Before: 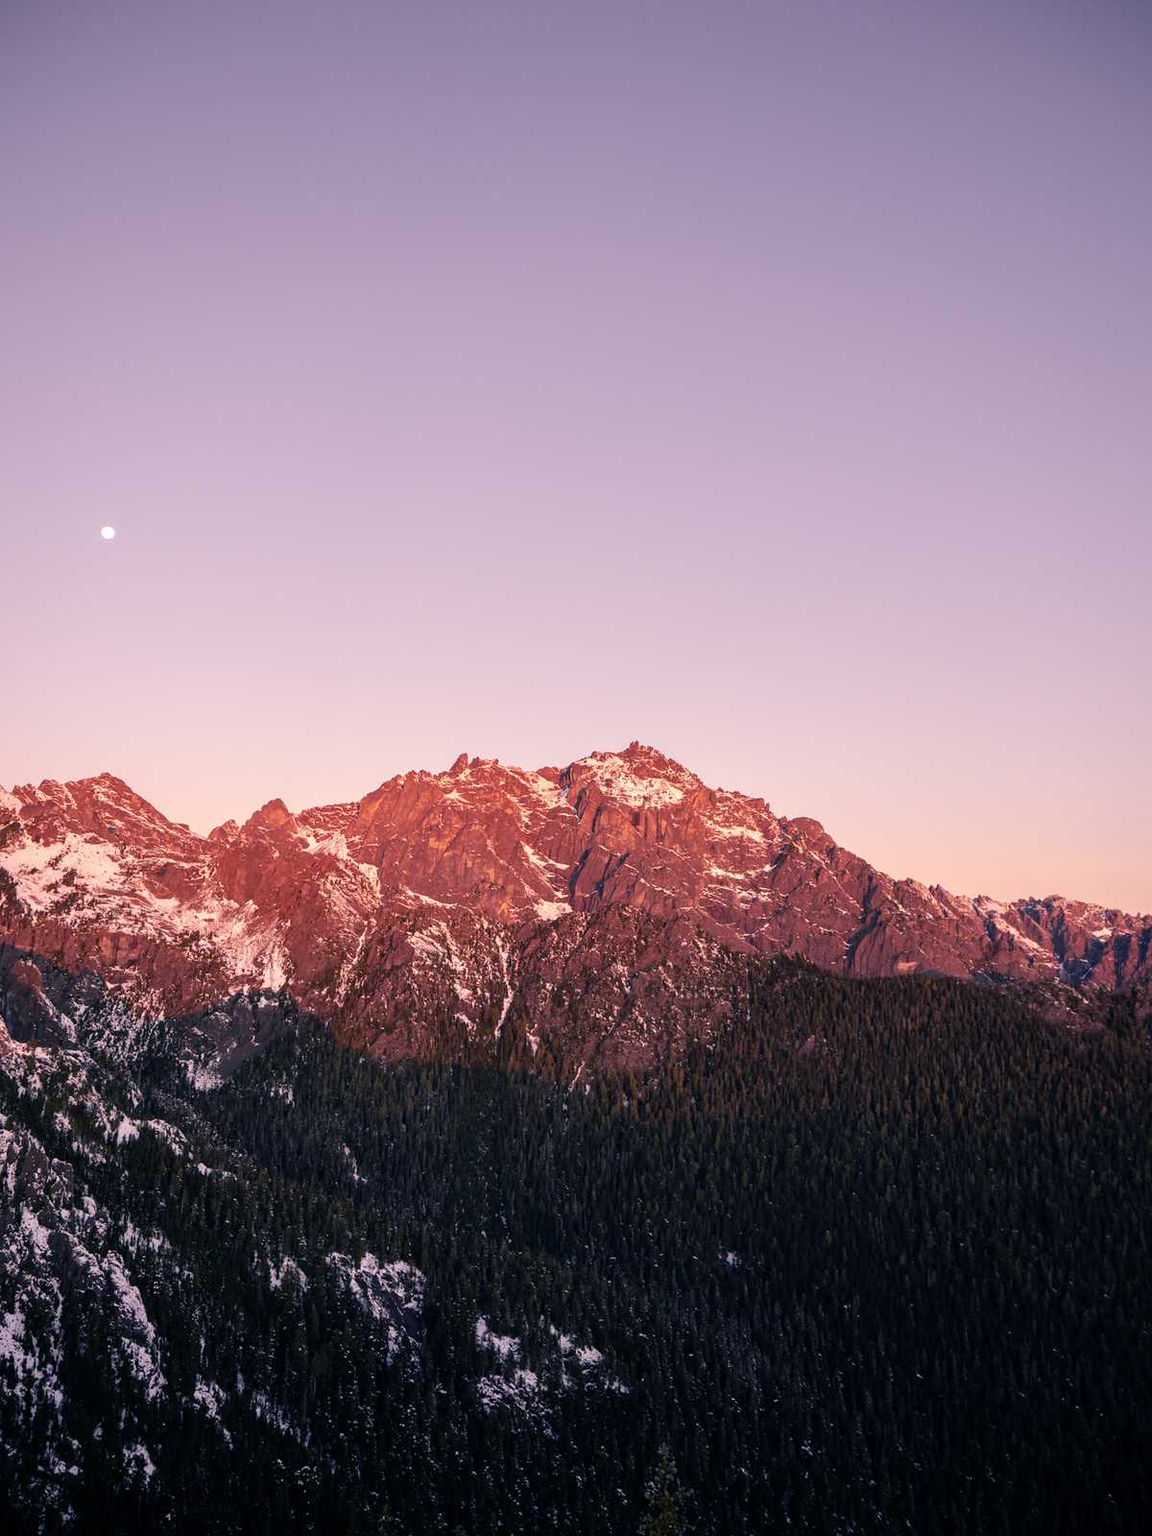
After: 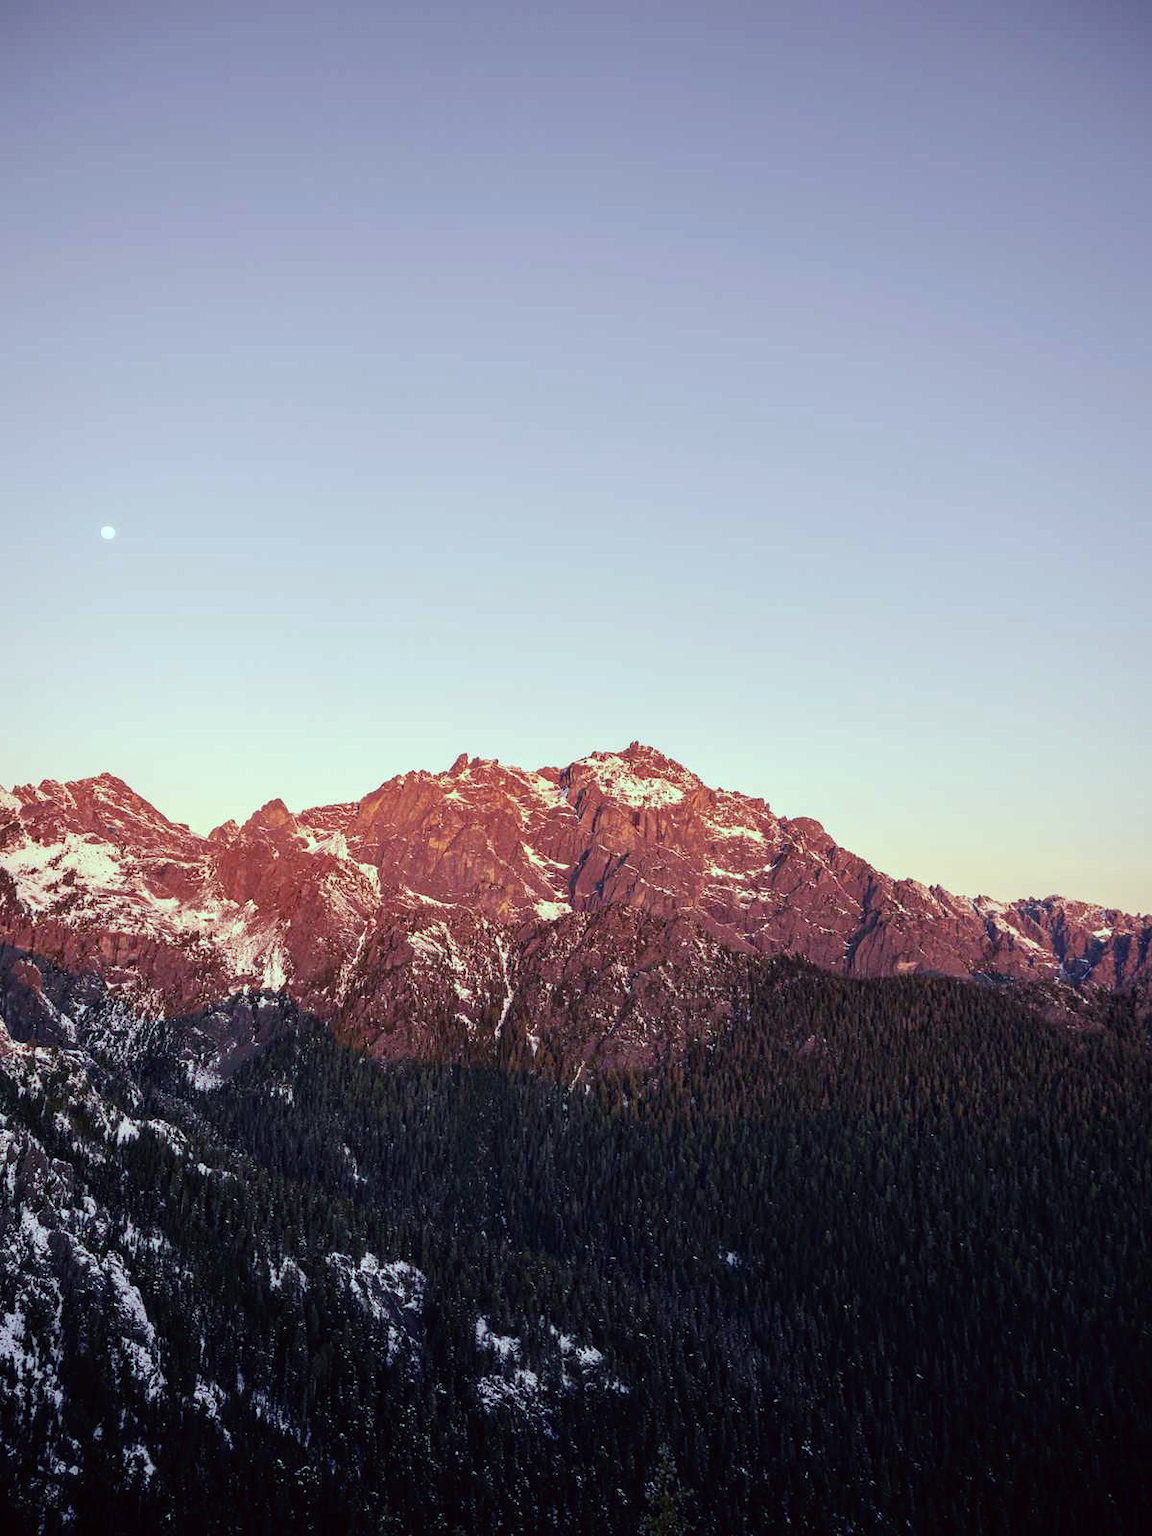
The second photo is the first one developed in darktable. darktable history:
color balance: mode lift, gamma, gain (sRGB), lift [0.997, 0.979, 1.021, 1.011], gamma [1, 1.084, 0.916, 0.998], gain [1, 0.87, 1.13, 1.101], contrast 4.55%, contrast fulcrum 38.24%, output saturation 104.09%
color correction: highlights a* -0.95, highlights b* 4.5, shadows a* 3.55
